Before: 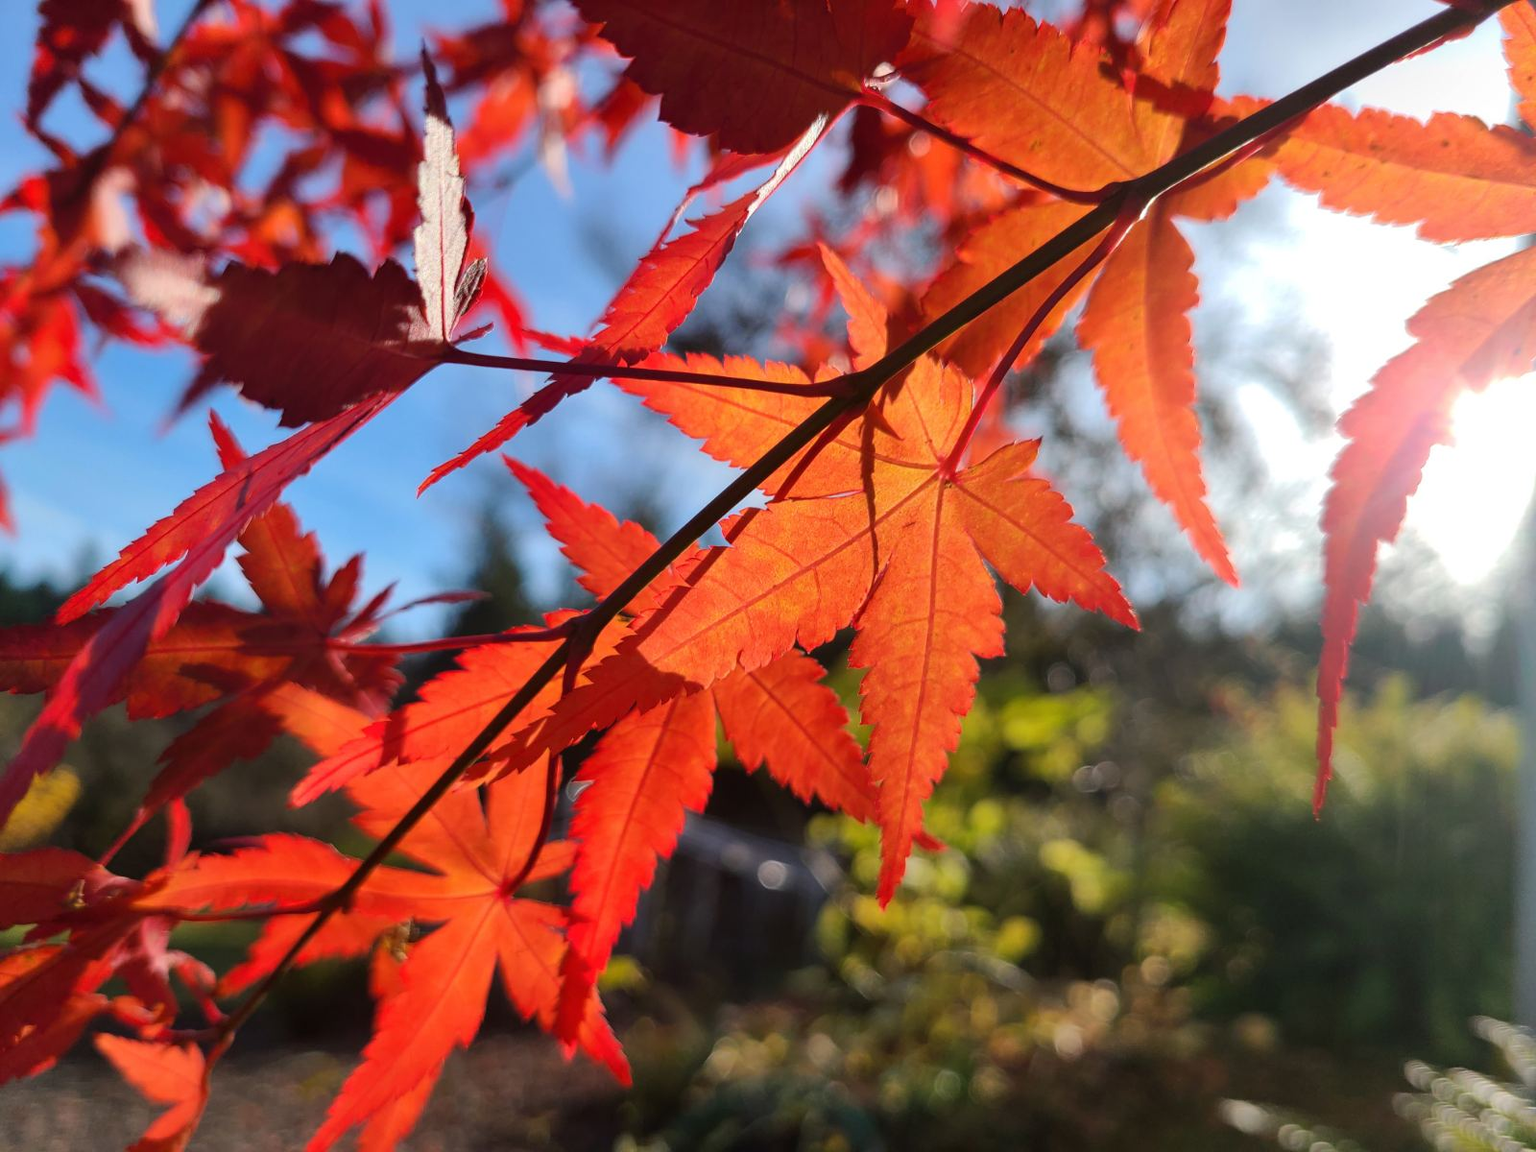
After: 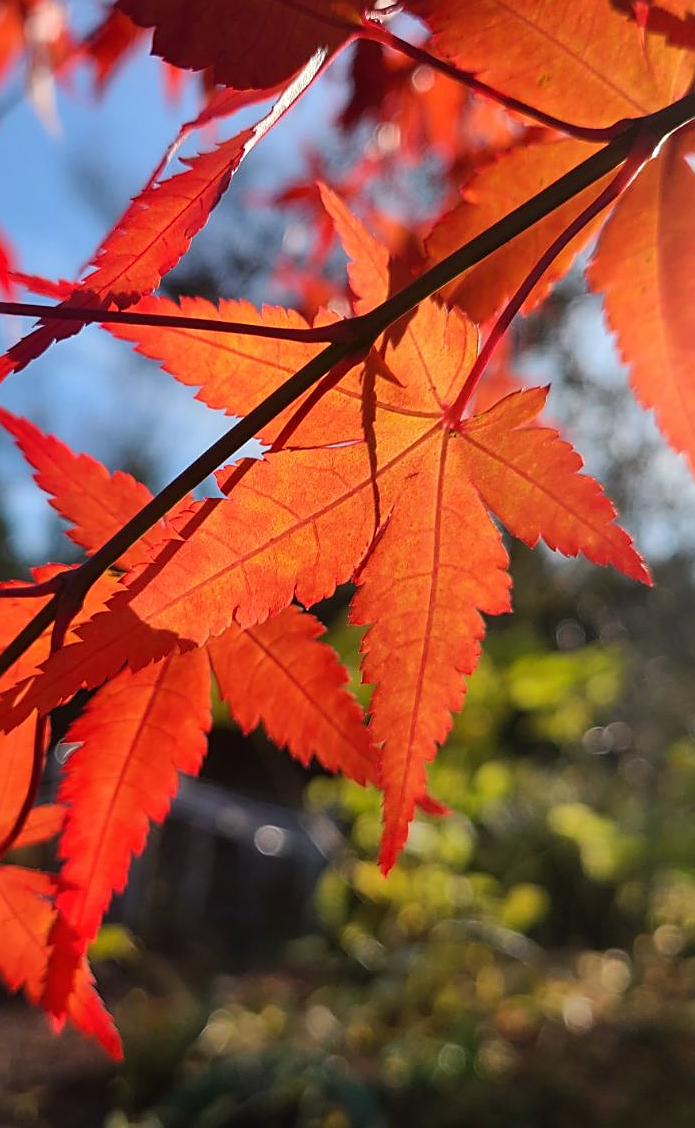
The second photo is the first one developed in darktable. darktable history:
sharpen: on, module defaults
crop: left 33.458%, top 5.992%, right 23.042%
